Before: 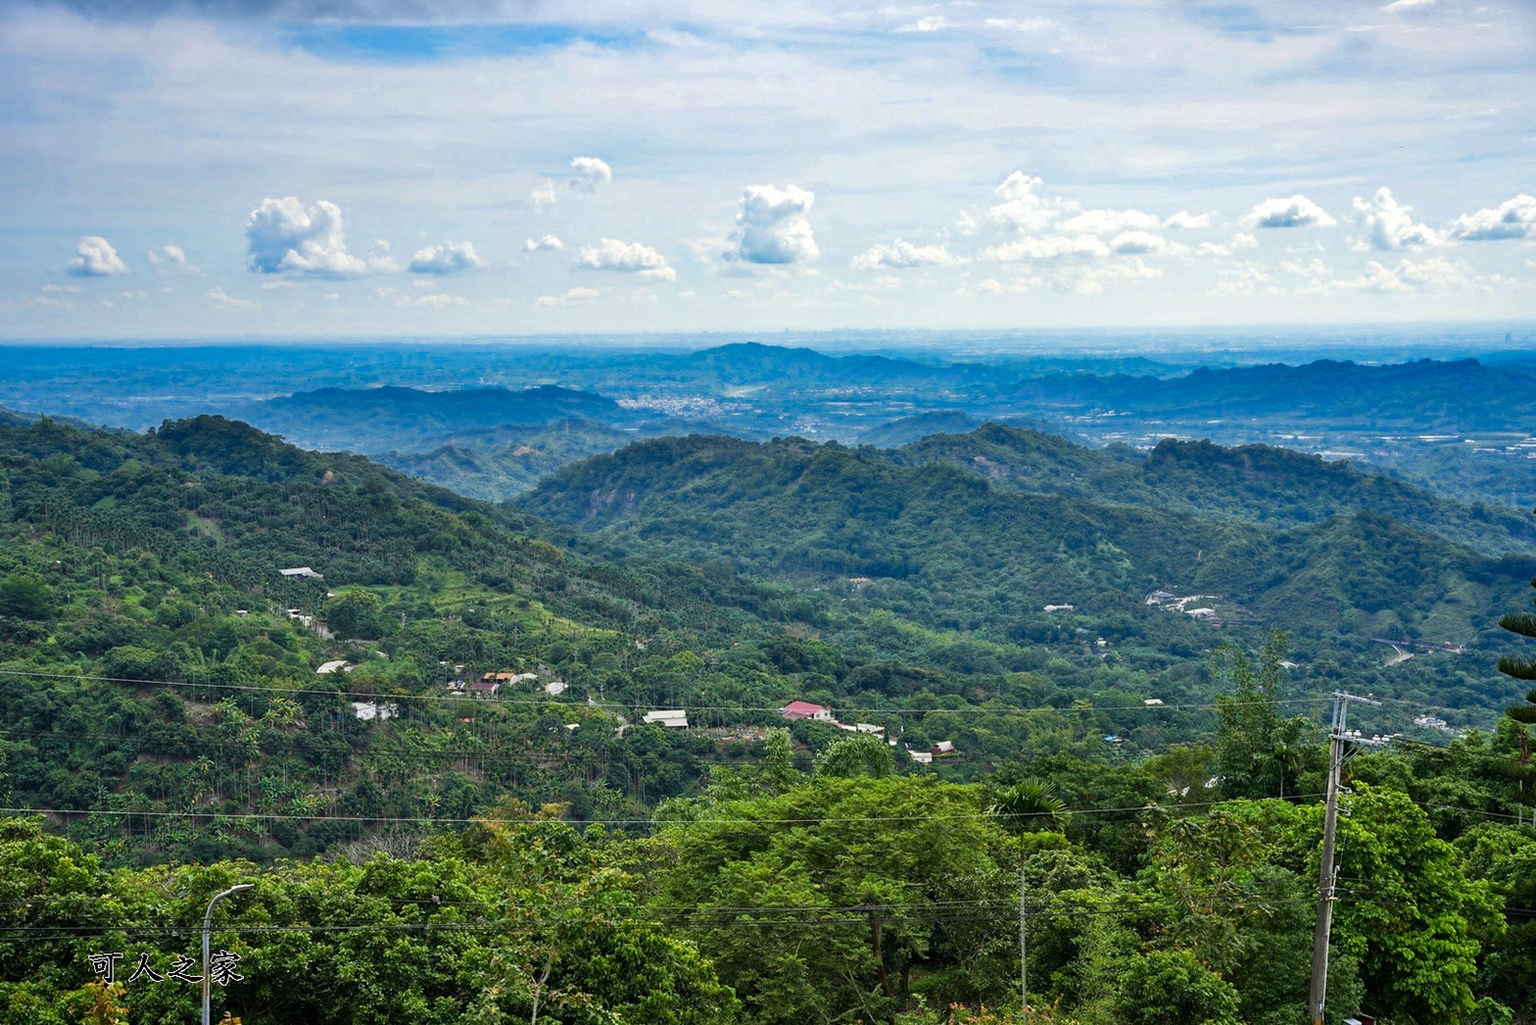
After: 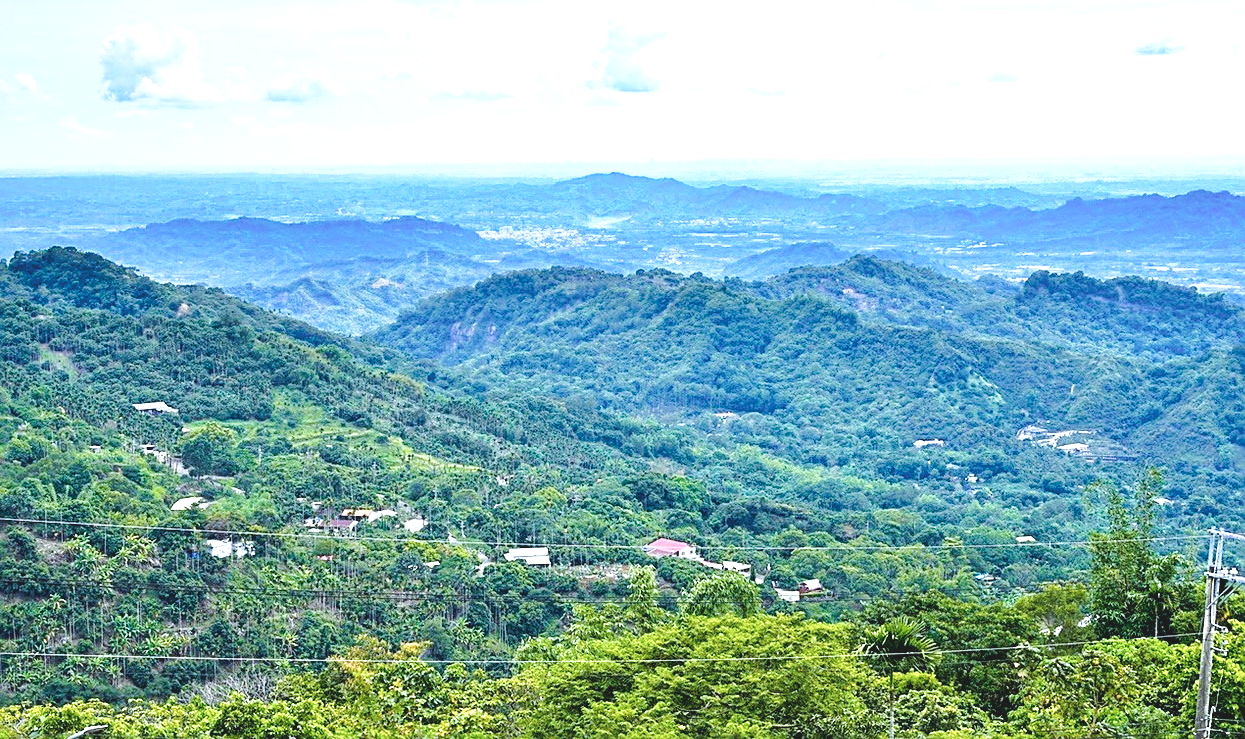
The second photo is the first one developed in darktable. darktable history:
exposure: black level correction 0, exposure 1 EV, compensate exposure bias true, compensate highlight preservation false
tone curve: curves: ch0 [(0, 0) (0.003, 0.047) (0.011, 0.051) (0.025, 0.051) (0.044, 0.057) (0.069, 0.068) (0.1, 0.076) (0.136, 0.108) (0.177, 0.166) (0.224, 0.229) (0.277, 0.299) (0.335, 0.364) (0.399, 0.46) (0.468, 0.553) (0.543, 0.639) (0.623, 0.724) (0.709, 0.808) (0.801, 0.886) (0.898, 0.954) (1, 1)], preserve colors none
color balance rgb: perceptual saturation grading › global saturation 25%, perceptual brilliance grading › mid-tones 10%, perceptual brilliance grading › shadows 15%, global vibrance 20%
white balance: red 0.931, blue 1.11
crop: left 9.712%, top 16.928%, right 10.845%, bottom 12.332%
color balance: lift [0.991, 1, 1, 1], gamma [0.996, 1, 1, 1], input saturation 98.52%, contrast 20.34%, output saturation 103.72%
sharpen: on, module defaults
contrast brightness saturation: contrast -0.26, saturation -0.43
